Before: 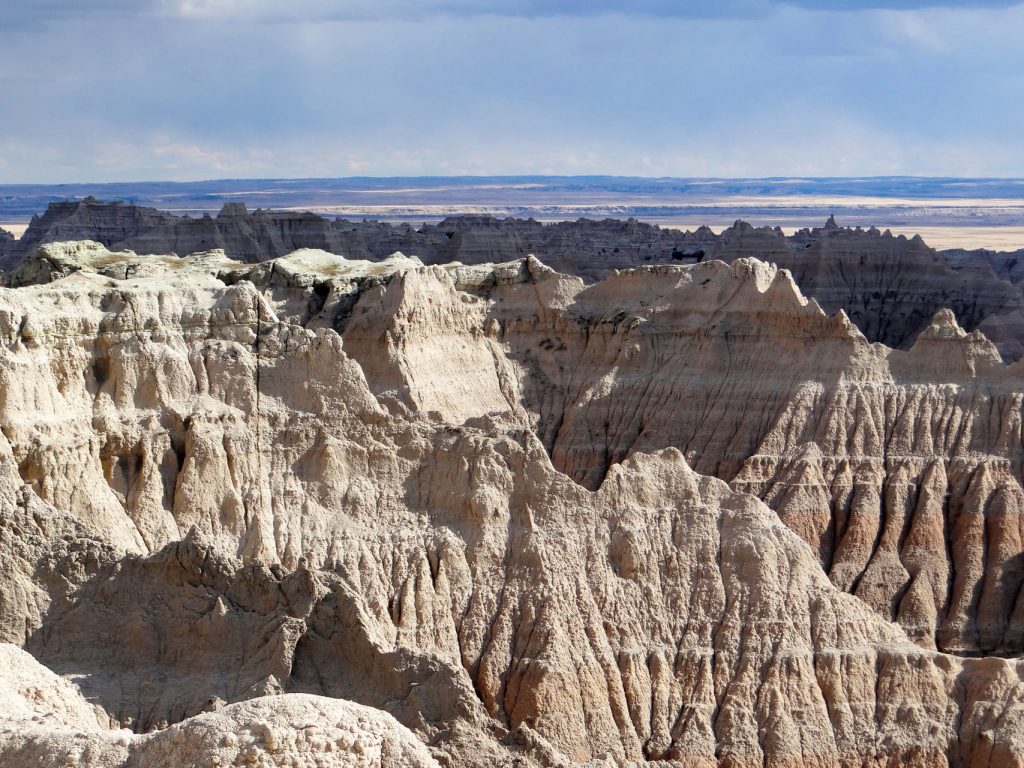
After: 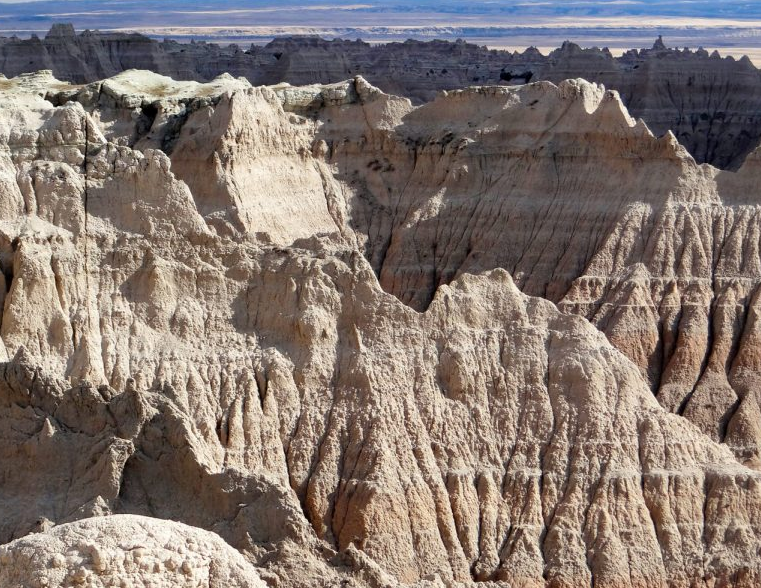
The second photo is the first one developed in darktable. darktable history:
crop: left 16.841%, top 23.346%, right 8.751%
